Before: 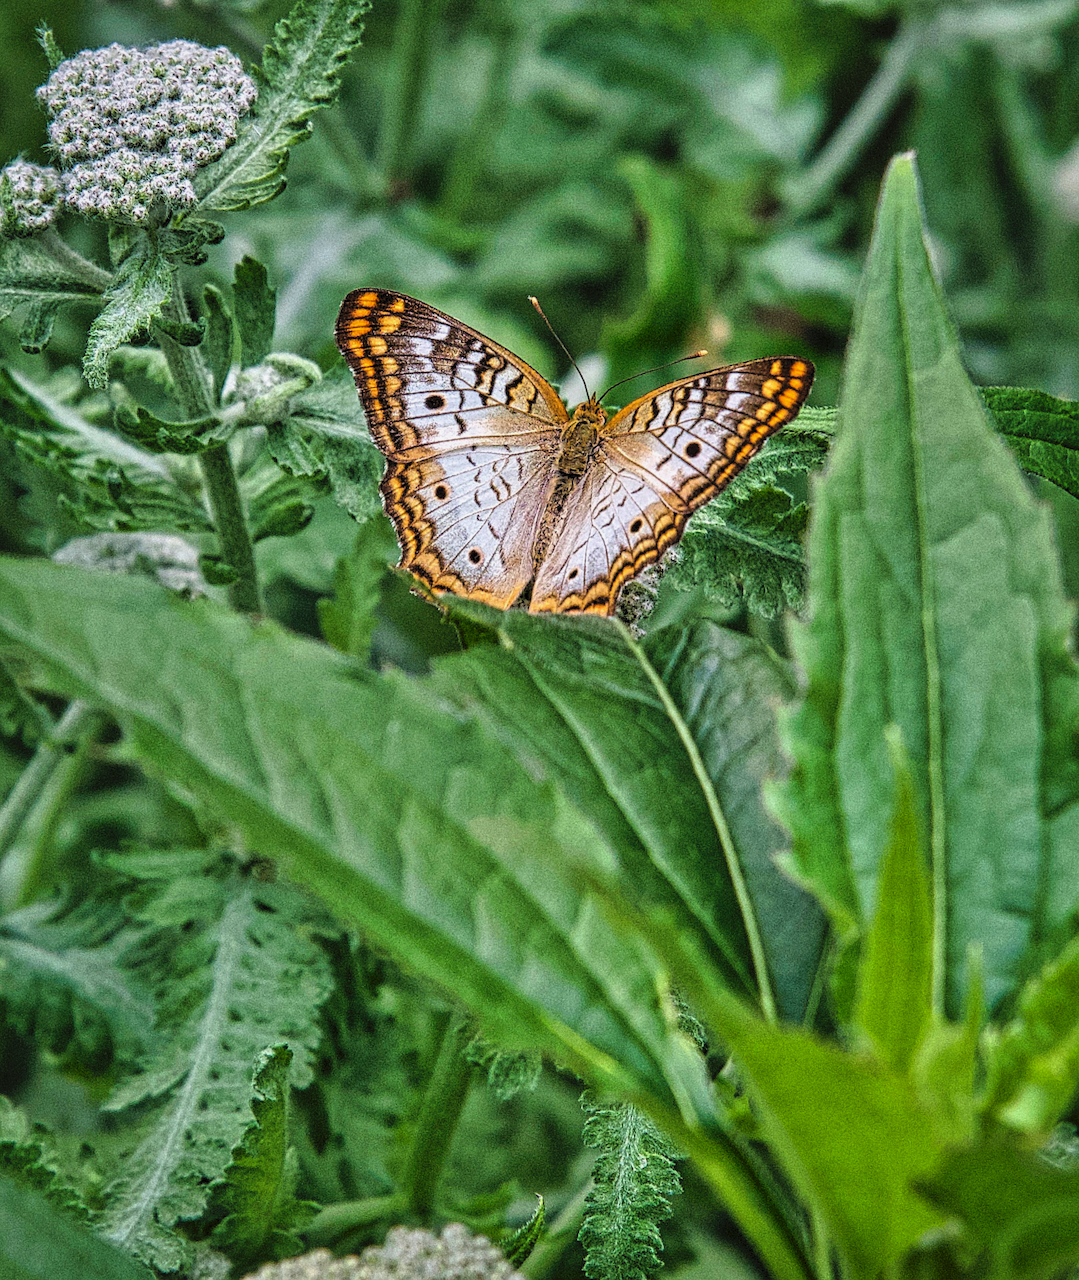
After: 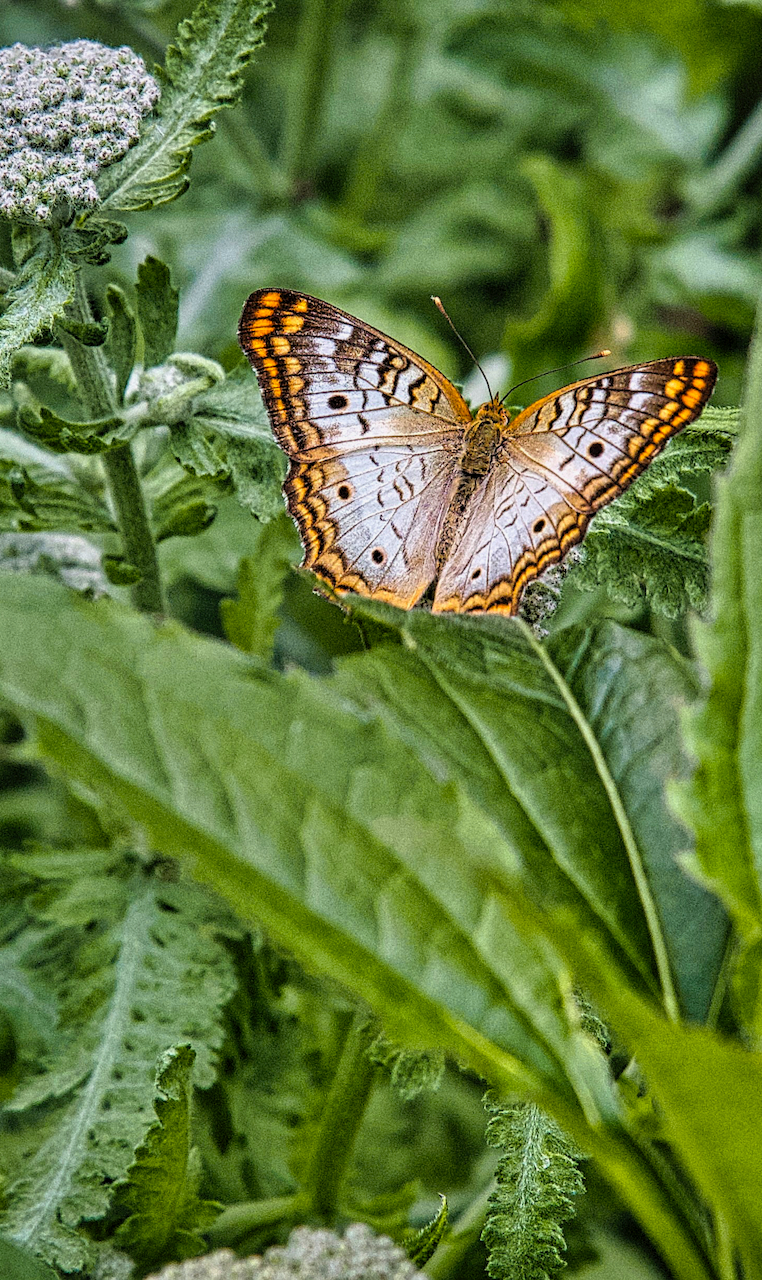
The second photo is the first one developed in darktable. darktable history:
crop and rotate: left 9.011%, right 20.313%
color zones: curves: ch2 [(0, 0.5) (0.143, 0.5) (0.286, 0.489) (0.415, 0.421) (0.571, 0.5) (0.714, 0.5) (0.857, 0.5) (1, 0.5)]
